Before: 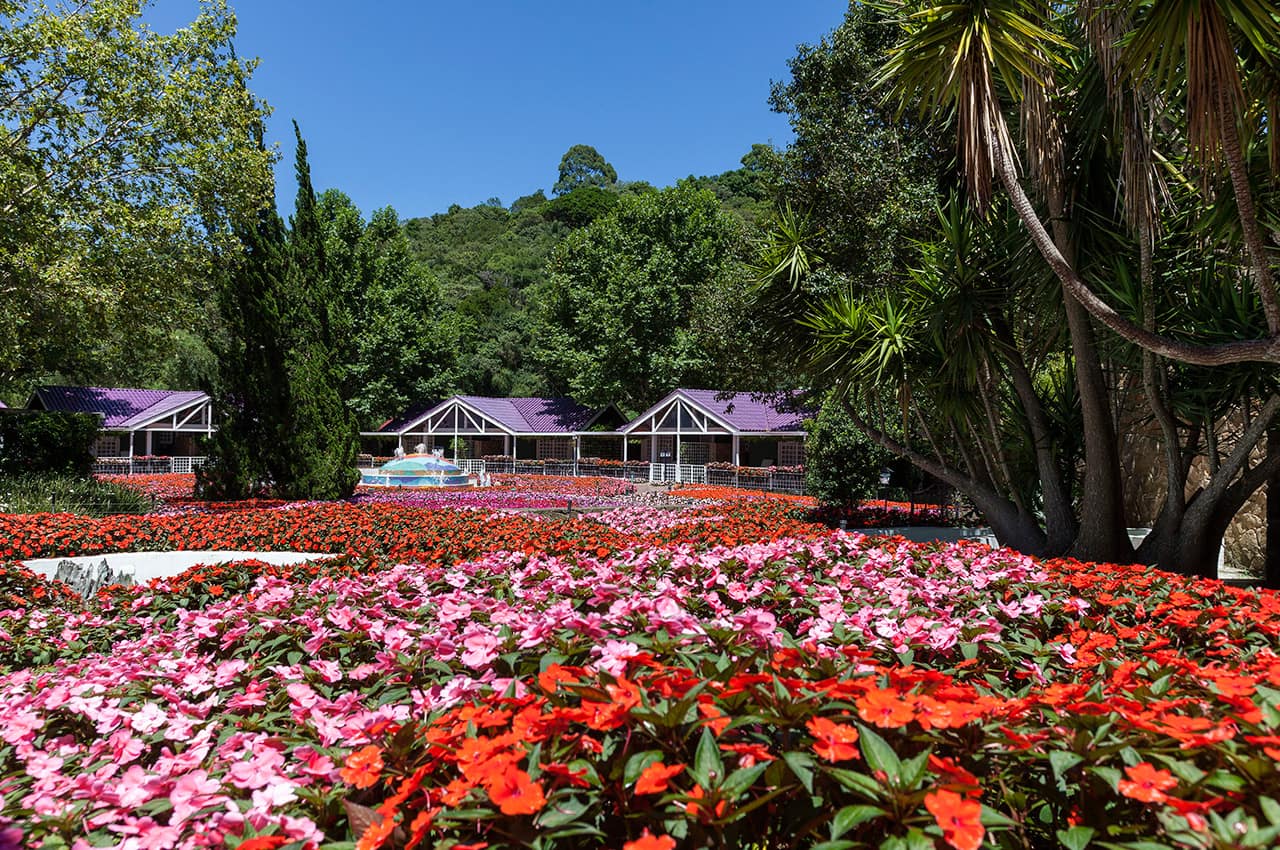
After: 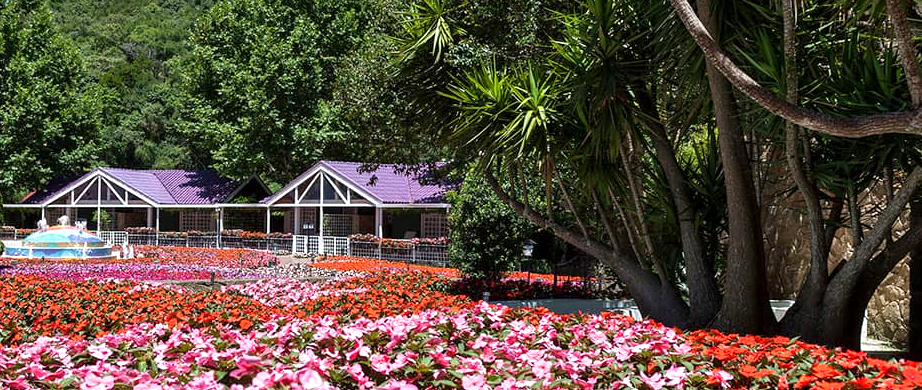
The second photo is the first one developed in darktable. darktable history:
crop and rotate: left 27.938%, top 27.046%, bottom 27.046%
exposure: black level correction 0.001, exposure 0.5 EV, compensate exposure bias true, compensate highlight preservation false
